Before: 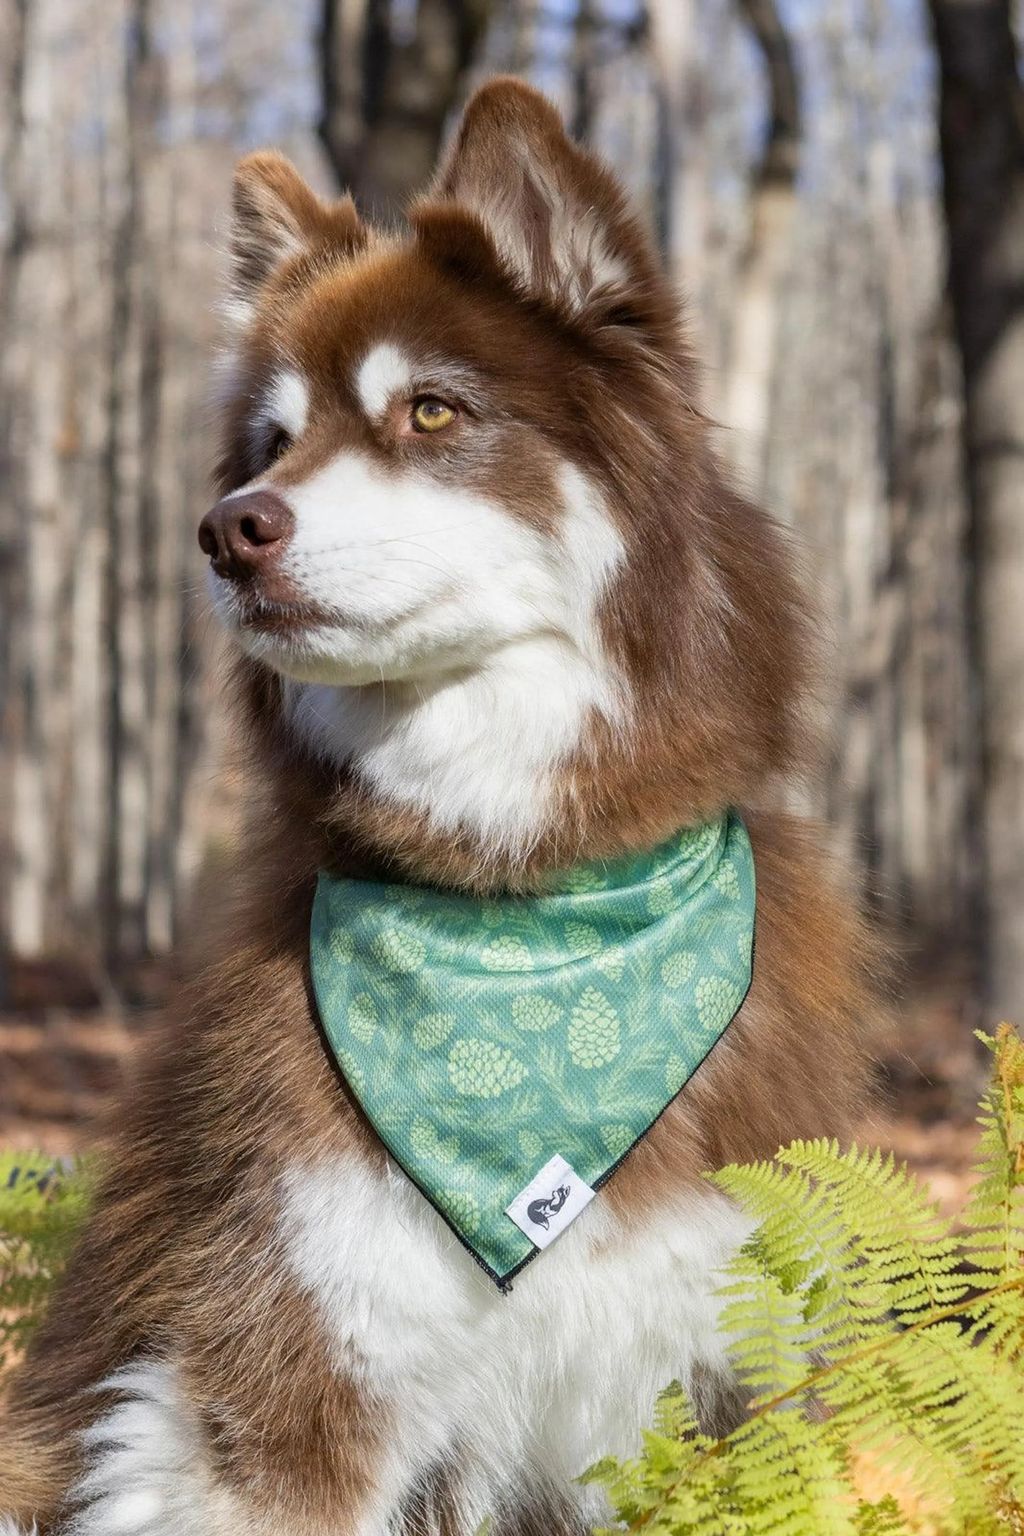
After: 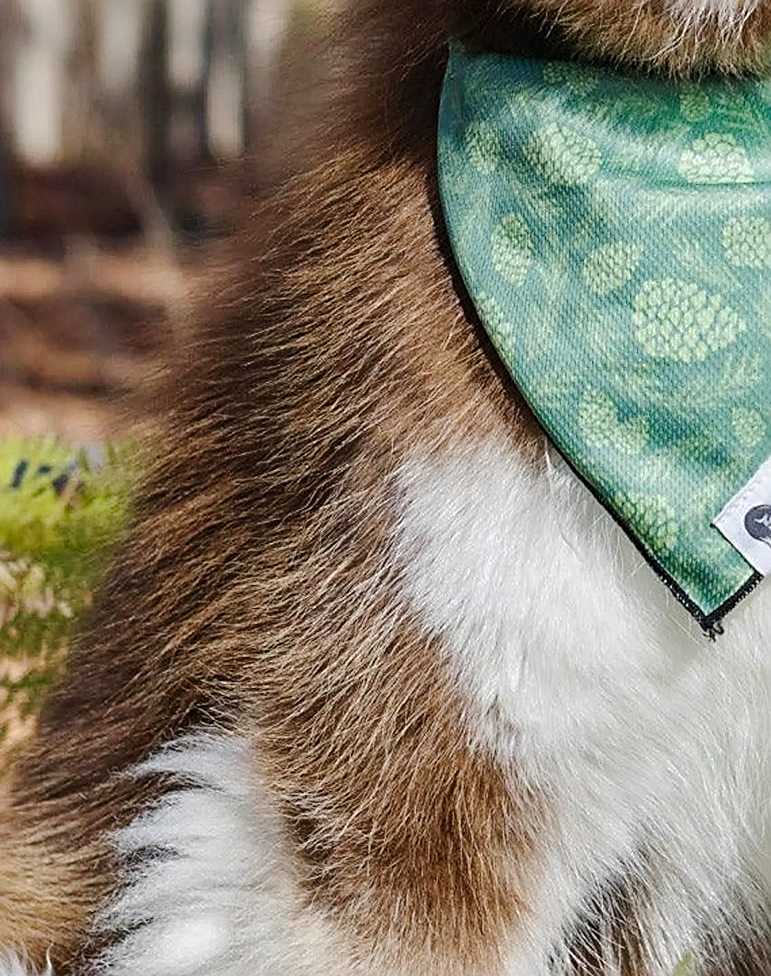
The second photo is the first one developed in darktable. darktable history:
crop and rotate: top 54.778%, right 46.61%, bottom 0.159%
tone curve: curves: ch0 [(0, 0) (0.003, 0.012) (0.011, 0.014) (0.025, 0.02) (0.044, 0.034) (0.069, 0.047) (0.1, 0.063) (0.136, 0.086) (0.177, 0.131) (0.224, 0.183) (0.277, 0.243) (0.335, 0.317) (0.399, 0.403) (0.468, 0.488) (0.543, 0.573) (0.623, 0.649) (0.709, 0.718) (0.801, 0.795) (0.898, 0.872) (1, 1)], preserve colors none
exposure: black level correction 0, compensate exposure bias true, compensate highlight preservation false
sharpen: radius 2.676, amount 0.669
